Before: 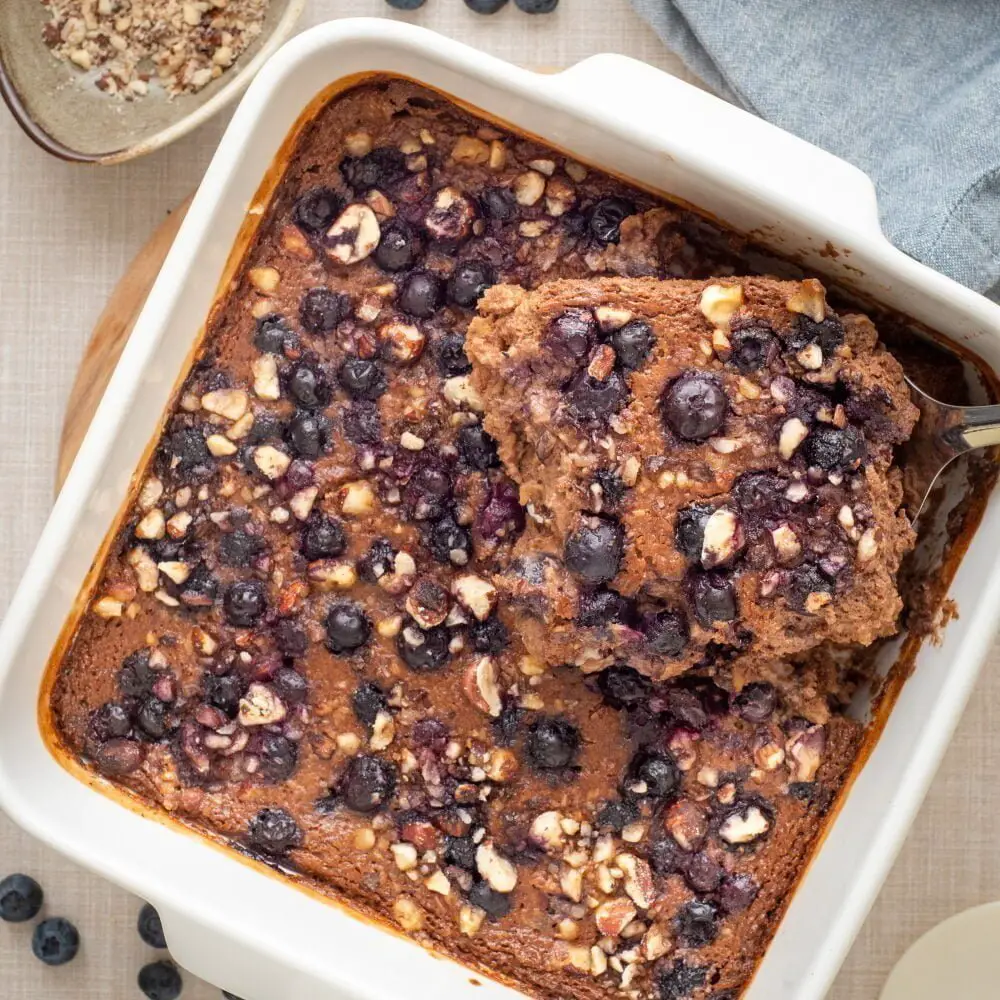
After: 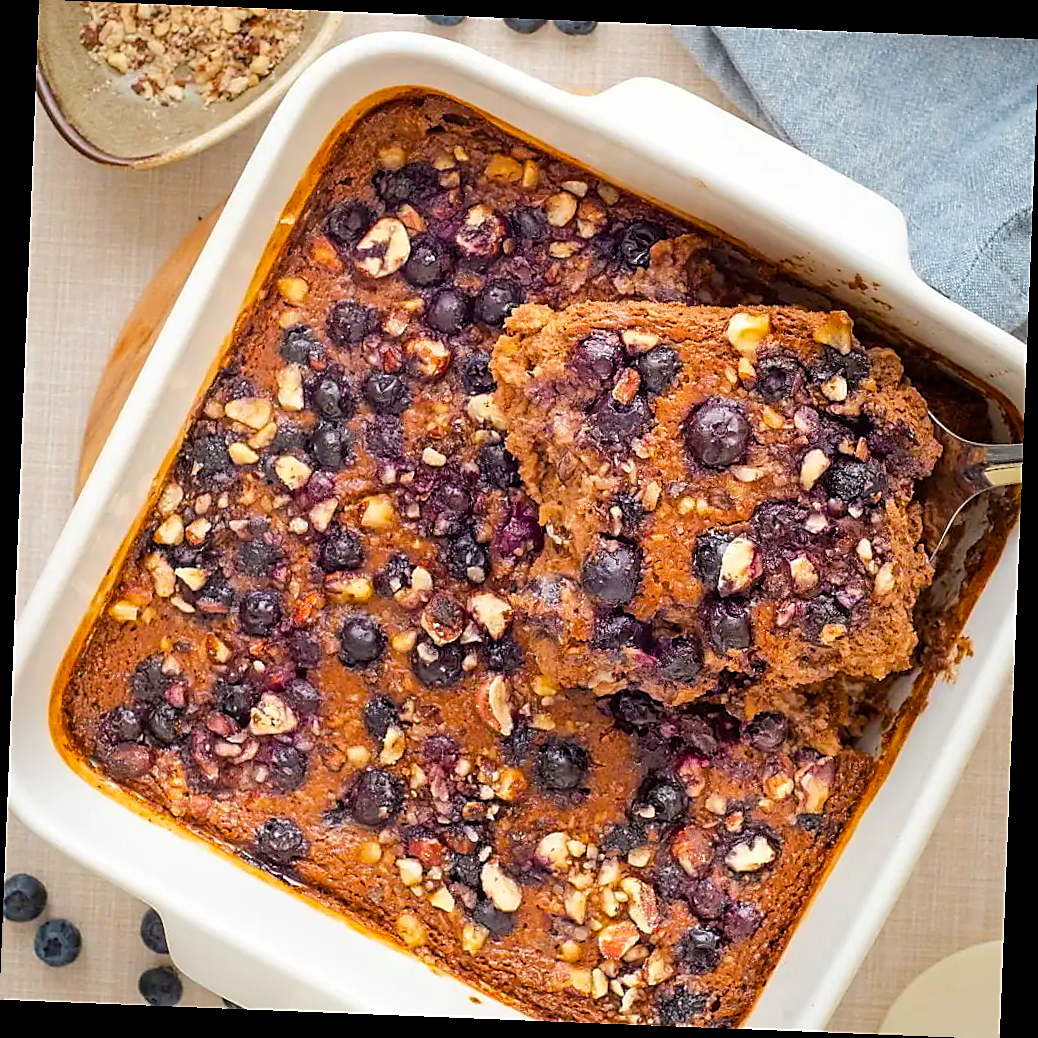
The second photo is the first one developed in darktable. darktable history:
sharpen: radius 1.4, amount 1.25, threshold 0.7
rotate and perspective: rotation 2.27°, automatic cropping off
color balance rgb: perceptual saturation grading › global saturation 25%, perceptual brilliance grading › mid-tones 10%, perceptual brilliance grading › shadows 15%, global vibrance 20%
